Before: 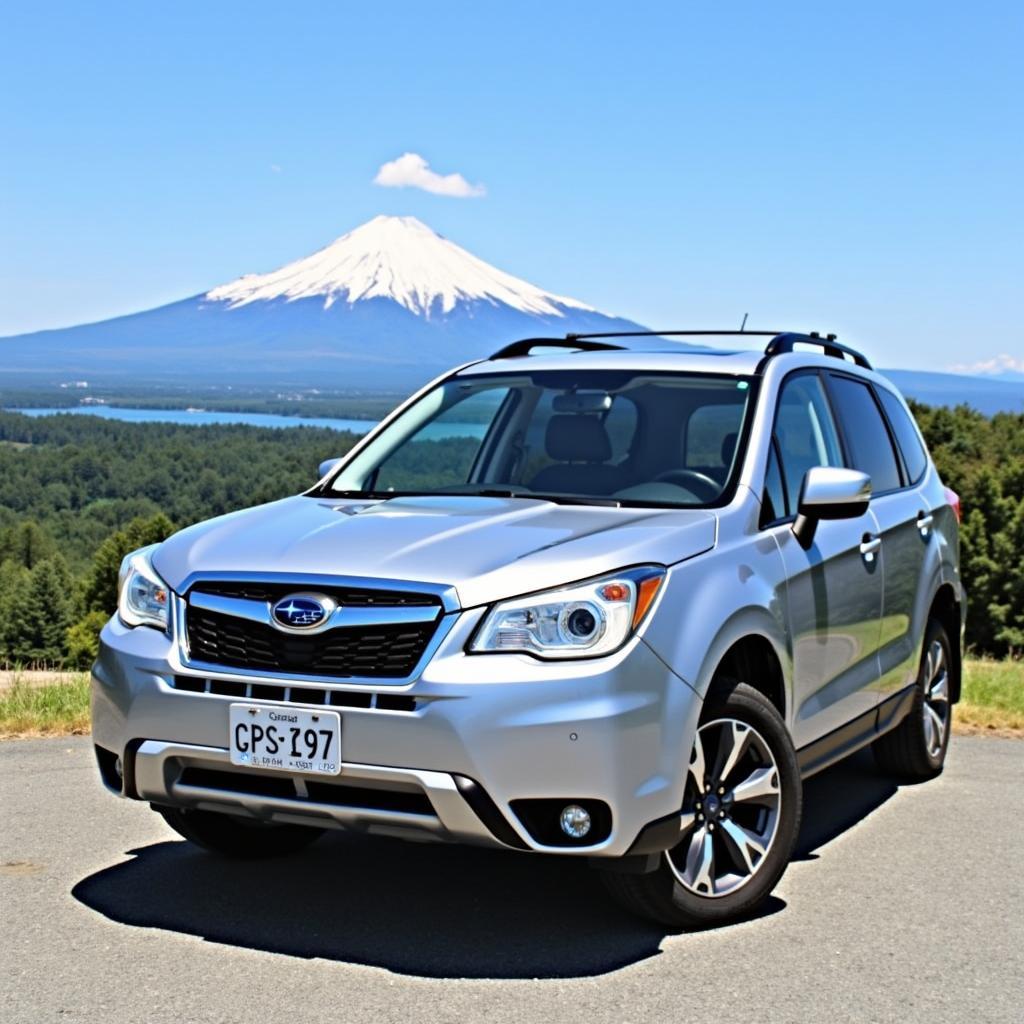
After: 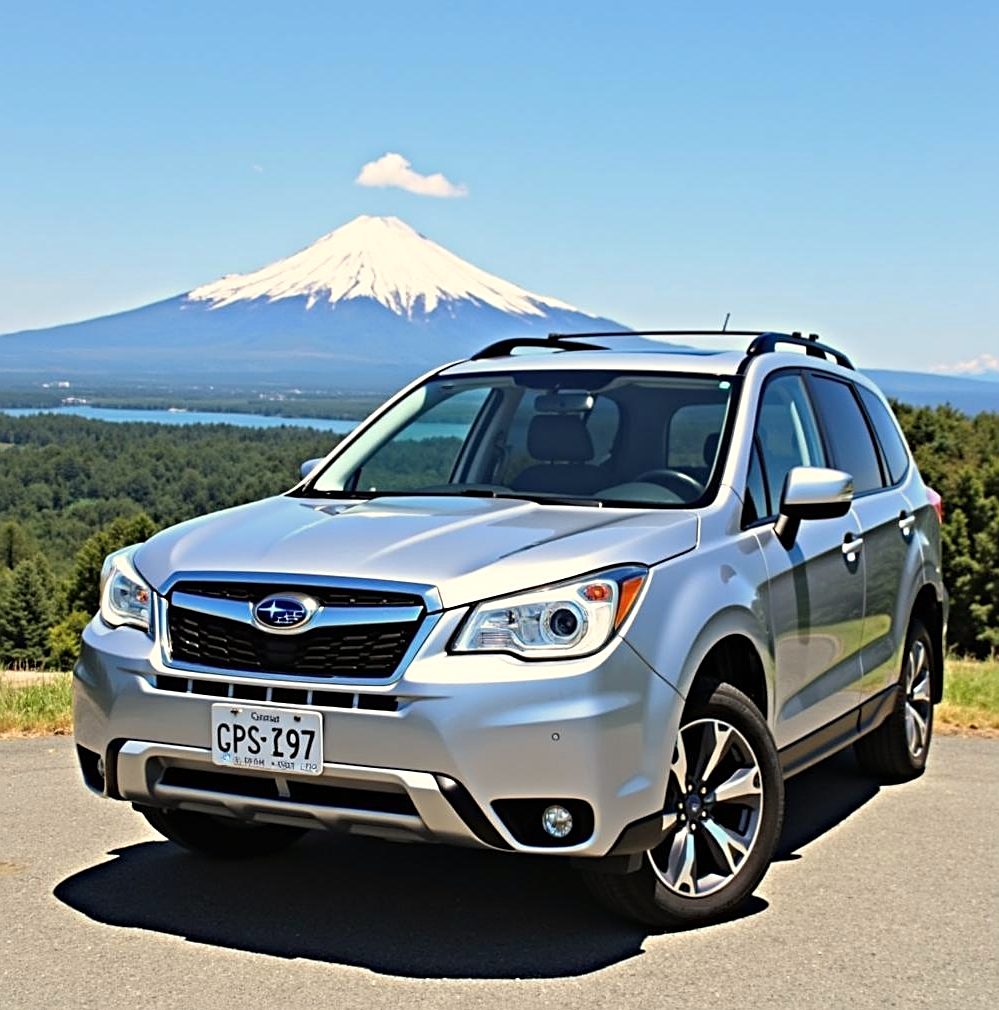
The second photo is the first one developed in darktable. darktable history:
crop and rotate: left 1.774%, right 0.633%, bottom 1.28%
white balance: red 1.045, blue 0.932
sharpen: on, module defaults
